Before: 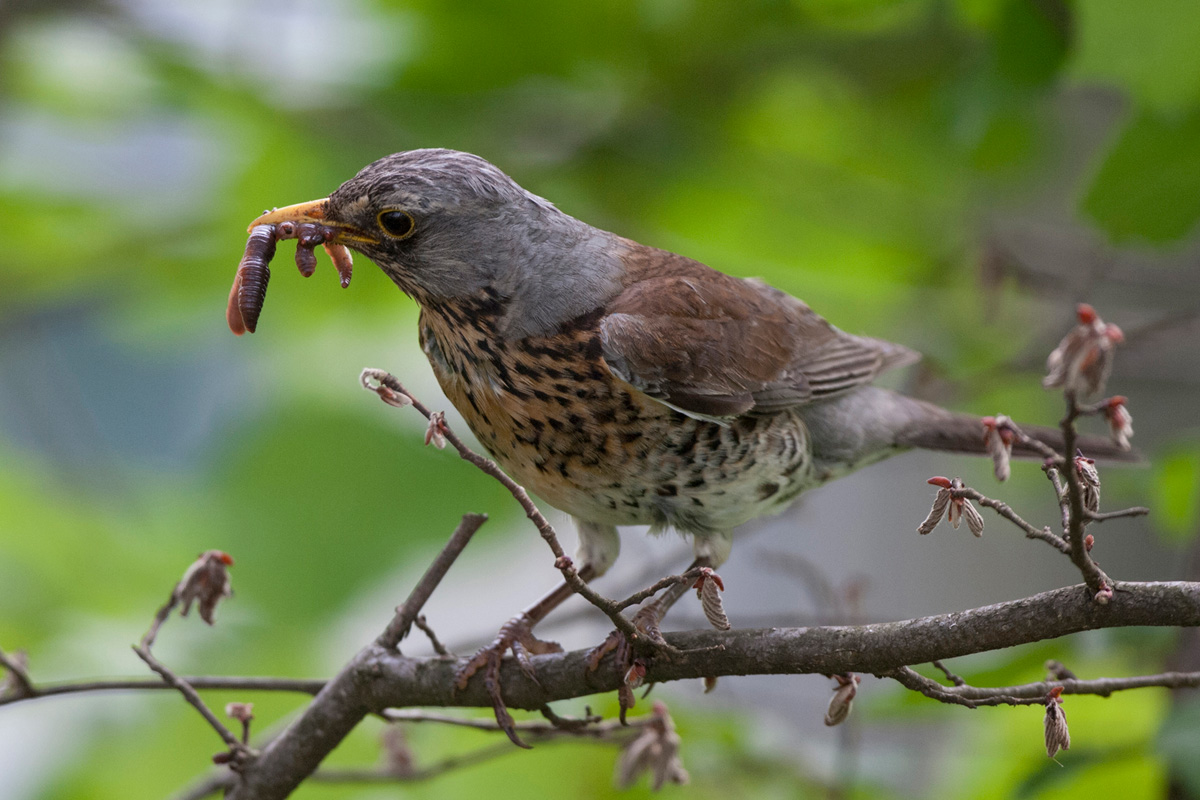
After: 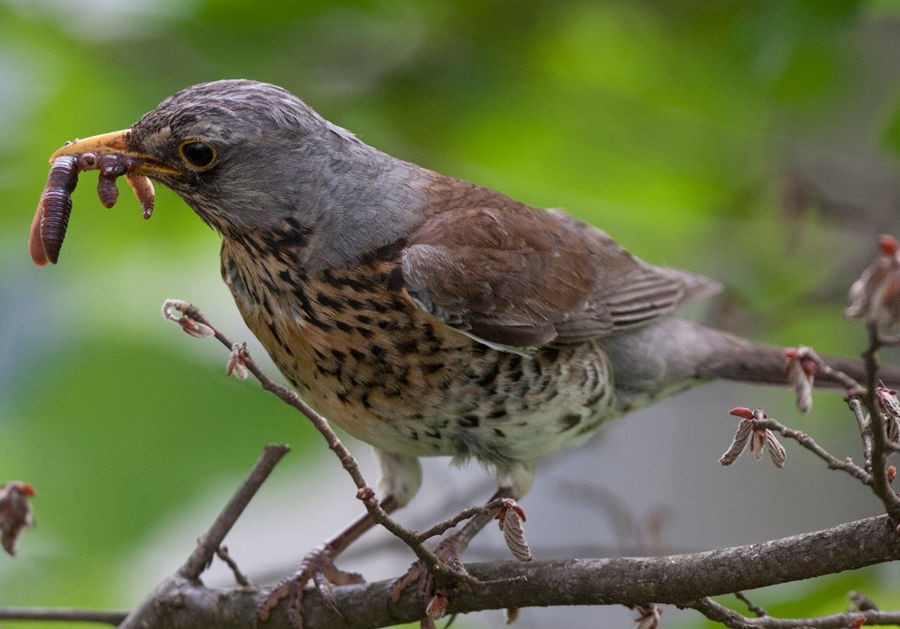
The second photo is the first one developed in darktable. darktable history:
crop: left 16.553%, top 8.629%, right 8.419%, bottom 12.684%
